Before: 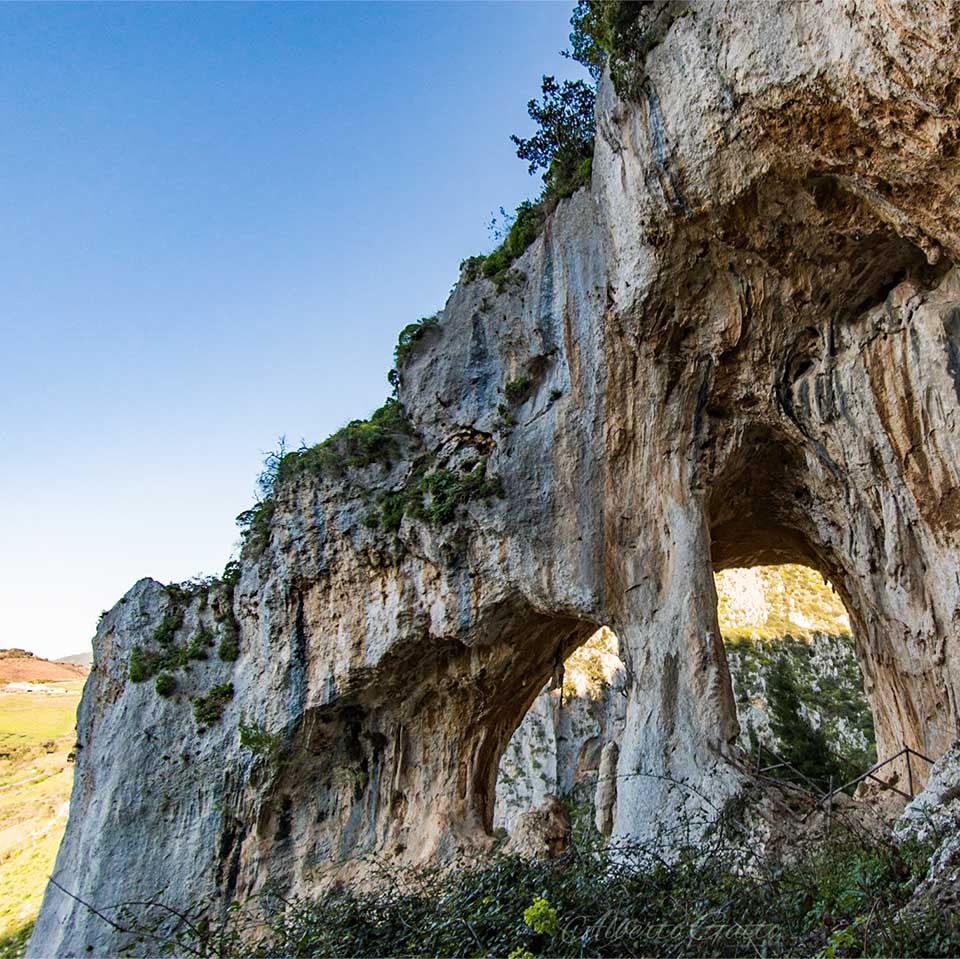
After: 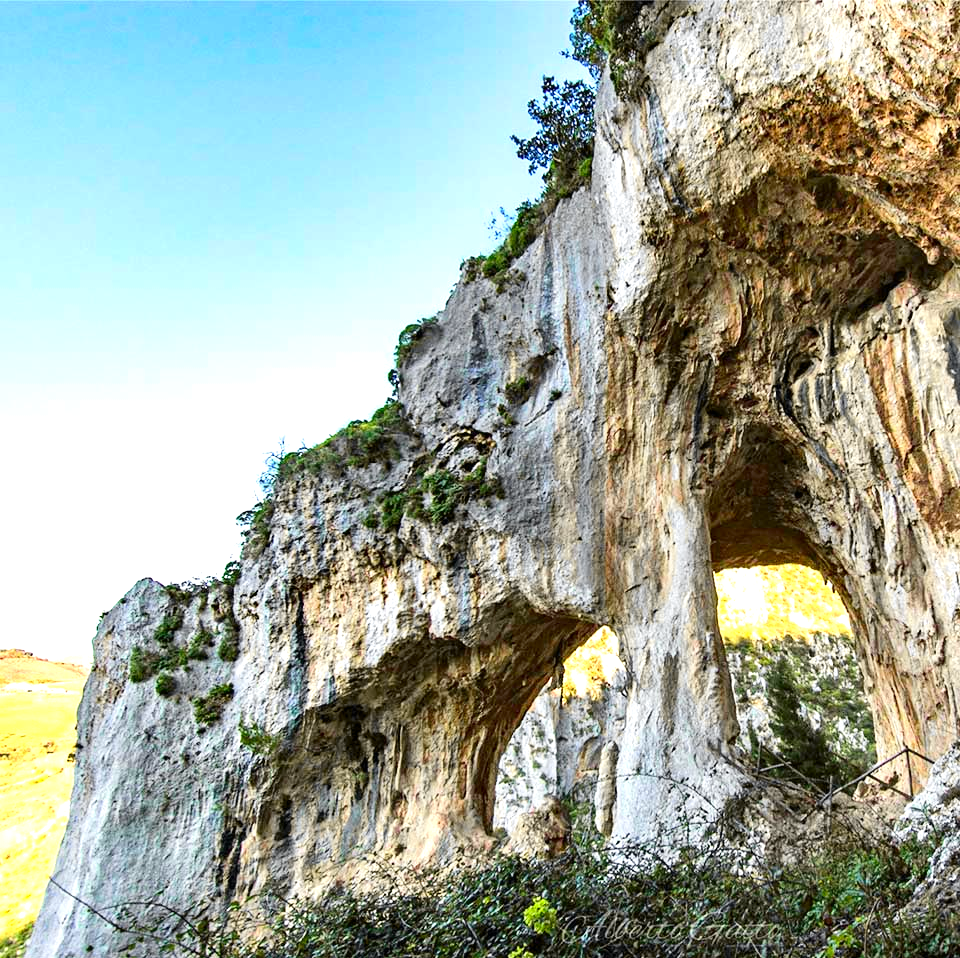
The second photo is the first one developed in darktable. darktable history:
crop: bottom 0.071%
tone curve: curves: ch0 [(0, 0) (0.071, 0.058) (0.266, 0.268) (0.498, 0.542) (0.766, 0.807) (1, 0.983)]; ch1 [(0, 0) (0.346, 0.307) (0.408, 0.387) (0.463, 0.465) (0.482, 0.493) (0.502, 0.499) (0.517, 0.505) (0.55, 0.554) (0.597, 0.61) (0.651, 0.698) (1, 1)]; ch2 [(0, 0) (0.346, 0.34) (0.434, 0.46) (0.485, 0.494) (0.5, 0.498) (0.509, 0.517) (0.526, 0.539) (0.583, 0.603) (0.625, 0.659) (1, 1)], color space Lab, independent channels, preserve colors none
exposure: exposure 1.089 EV, compensate highlight preservation false
